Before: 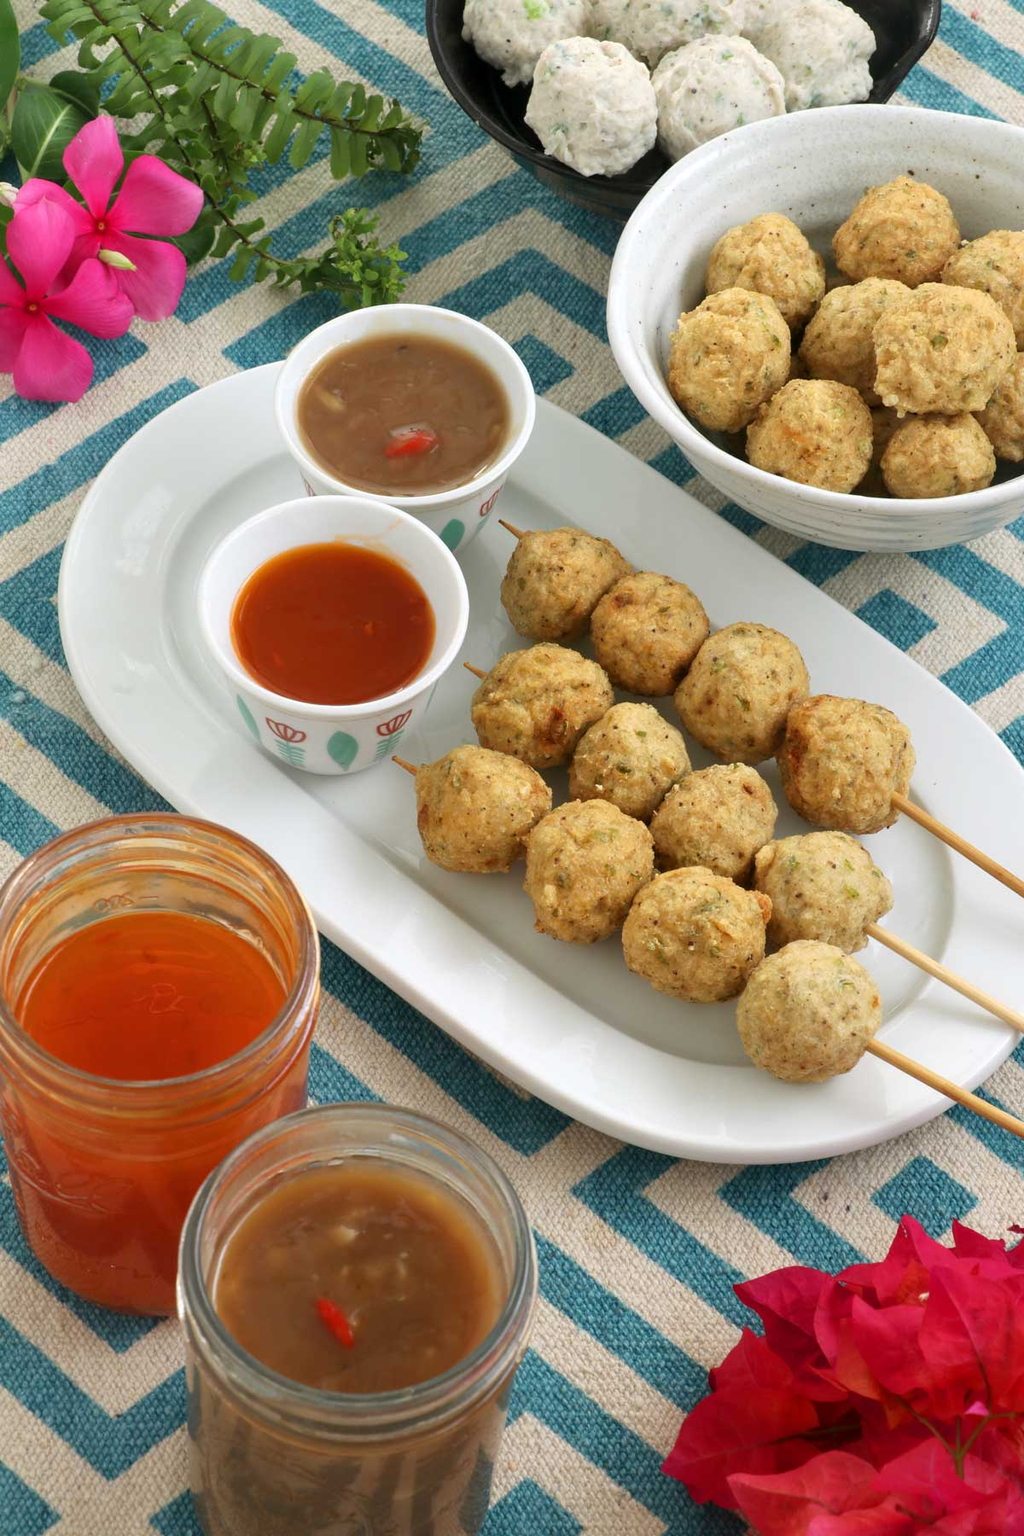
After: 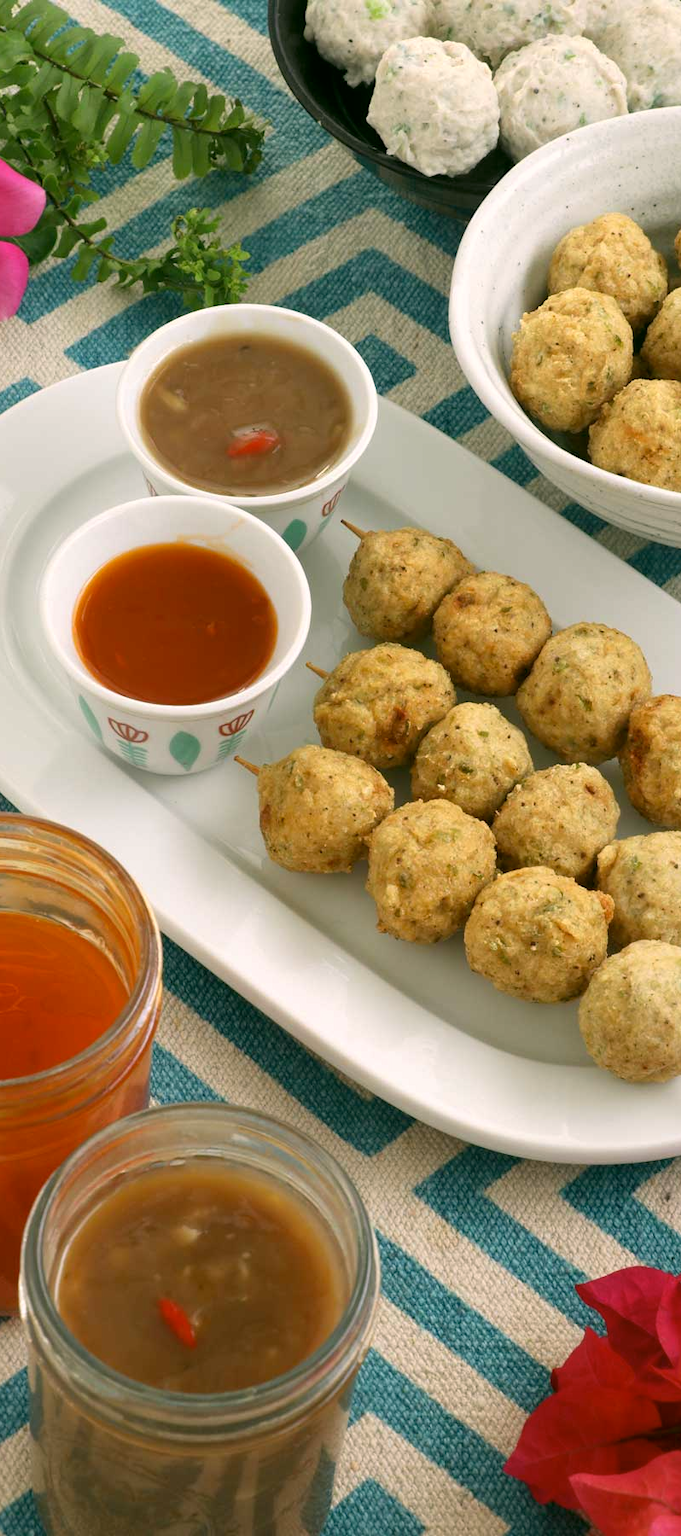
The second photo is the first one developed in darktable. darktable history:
crop: left 15.419%, right 17.914%
tone equalizer: -8 EV -0.55 EV
color correction: highlights a* 4.02, highlights b* 4.98, shadows a* -7.55, shadows b* 4.98
